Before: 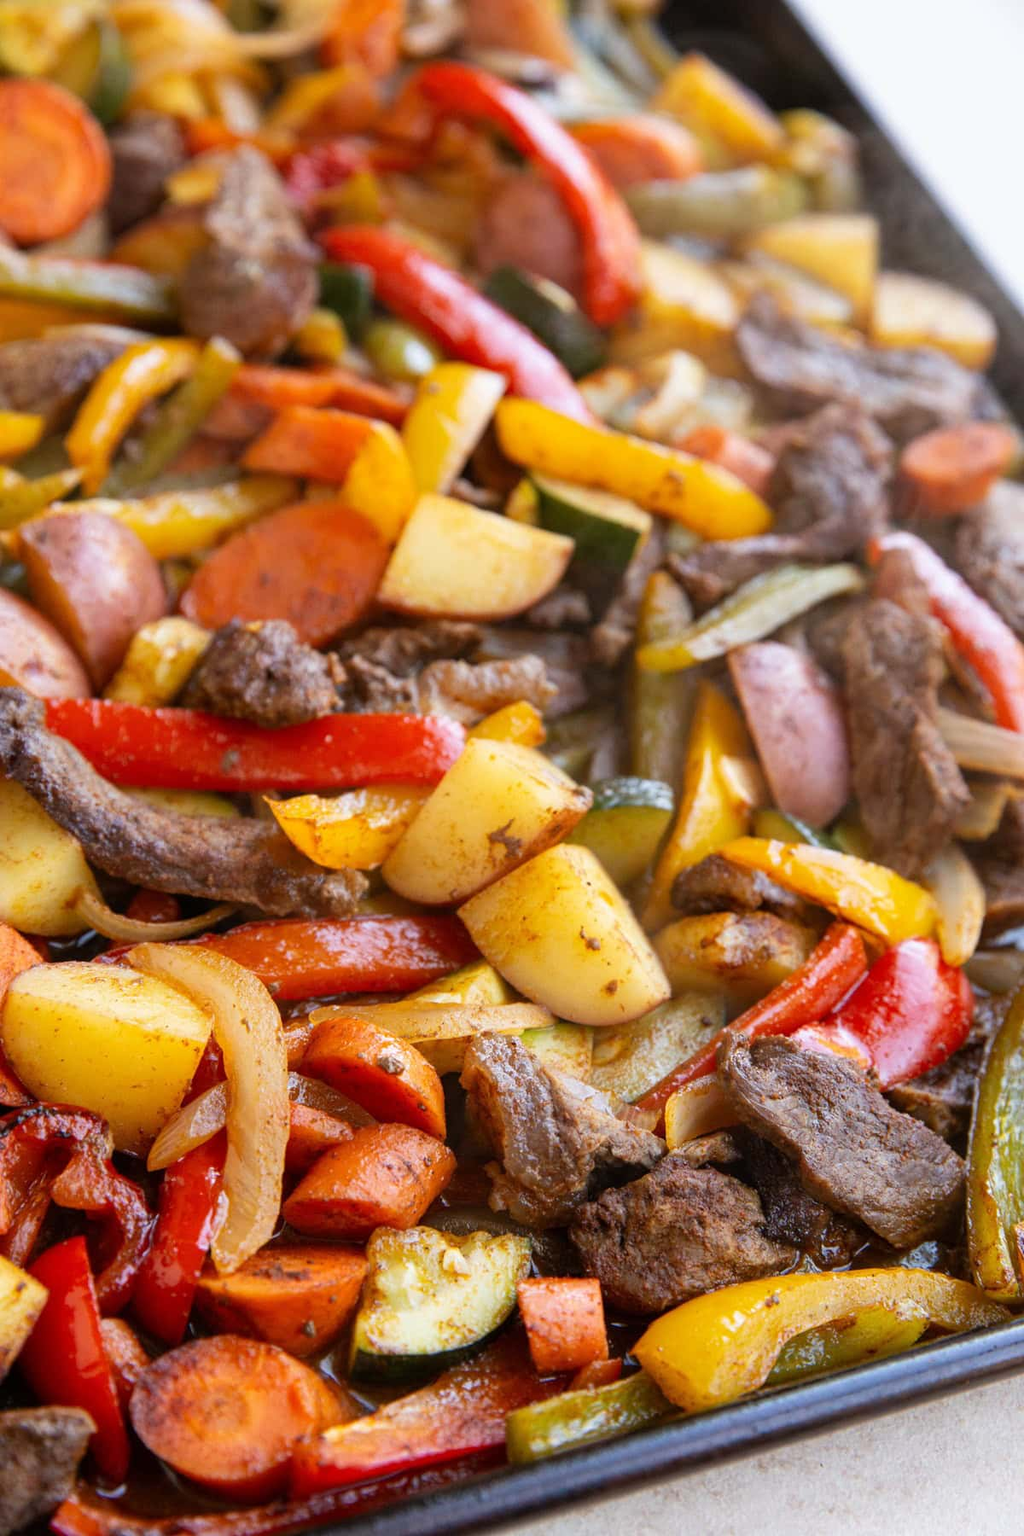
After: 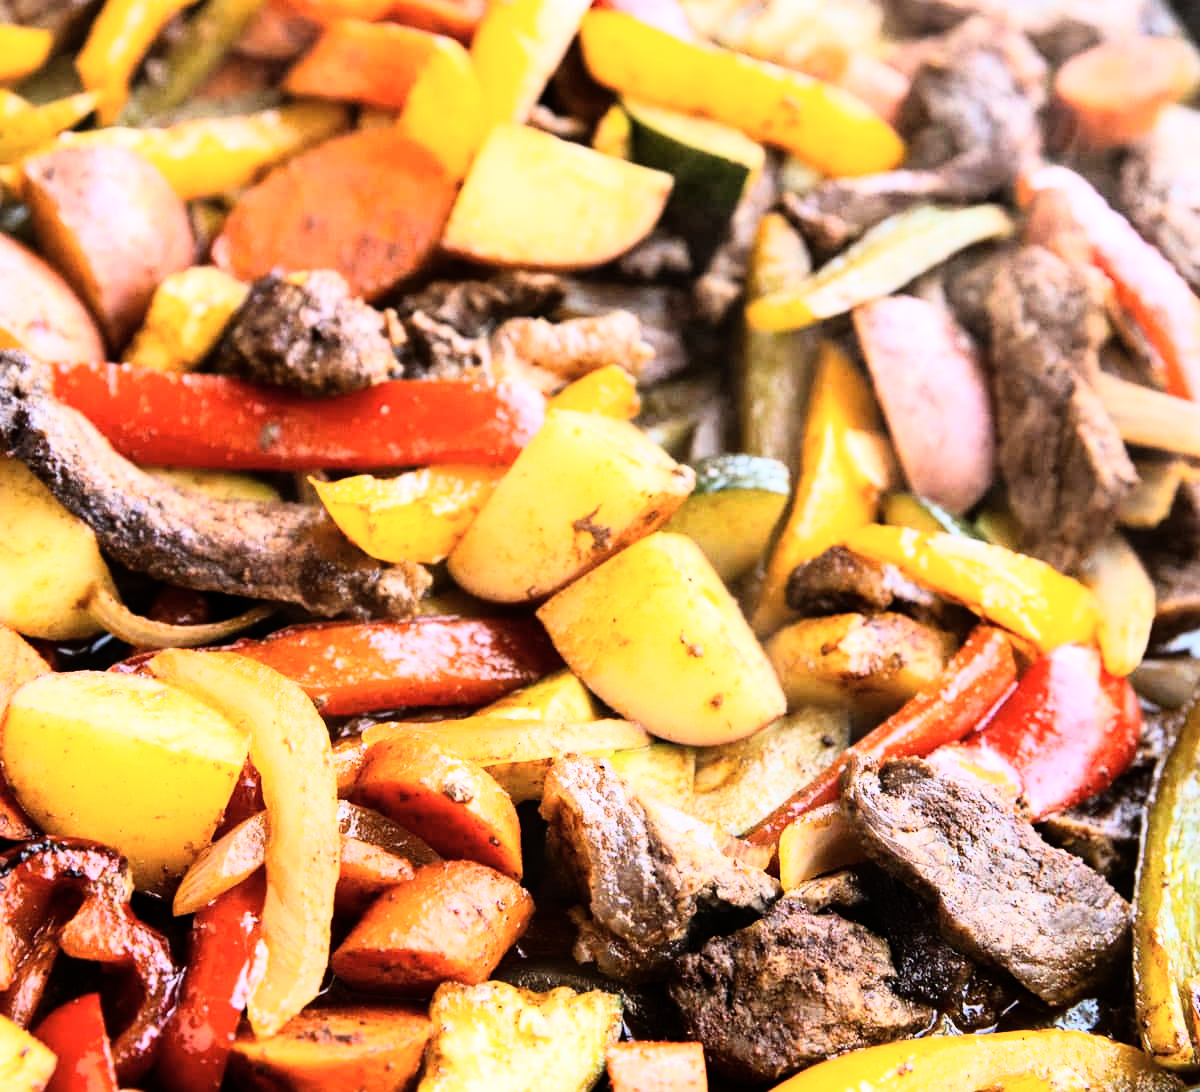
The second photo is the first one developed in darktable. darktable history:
contrast brightness saturation: saturation -0.1
rgb curve: curves: ch0 [(0, 0) (0.21, 0.15) (0.24, 0.21) (0.5, 0.75) (0.75, 0.96) (0.89, 0.99) (1, 1)]; ch1 [(0, 0.02) (0.21, 0.13) (0.25, 0.2) (0.5, 0.67) (0.75, 0.9) (0.89, 0.97) (1, 1)]; ch2 [(0, 0.02) (0.21, 0.13) (0.25, 0.2) (0.5, 0.67) (0.75, 0.9) (0.89, 0.97) (1, 1)], compensate middle gray true
crop and rotate: top 25.357%, bottom 13.942%
